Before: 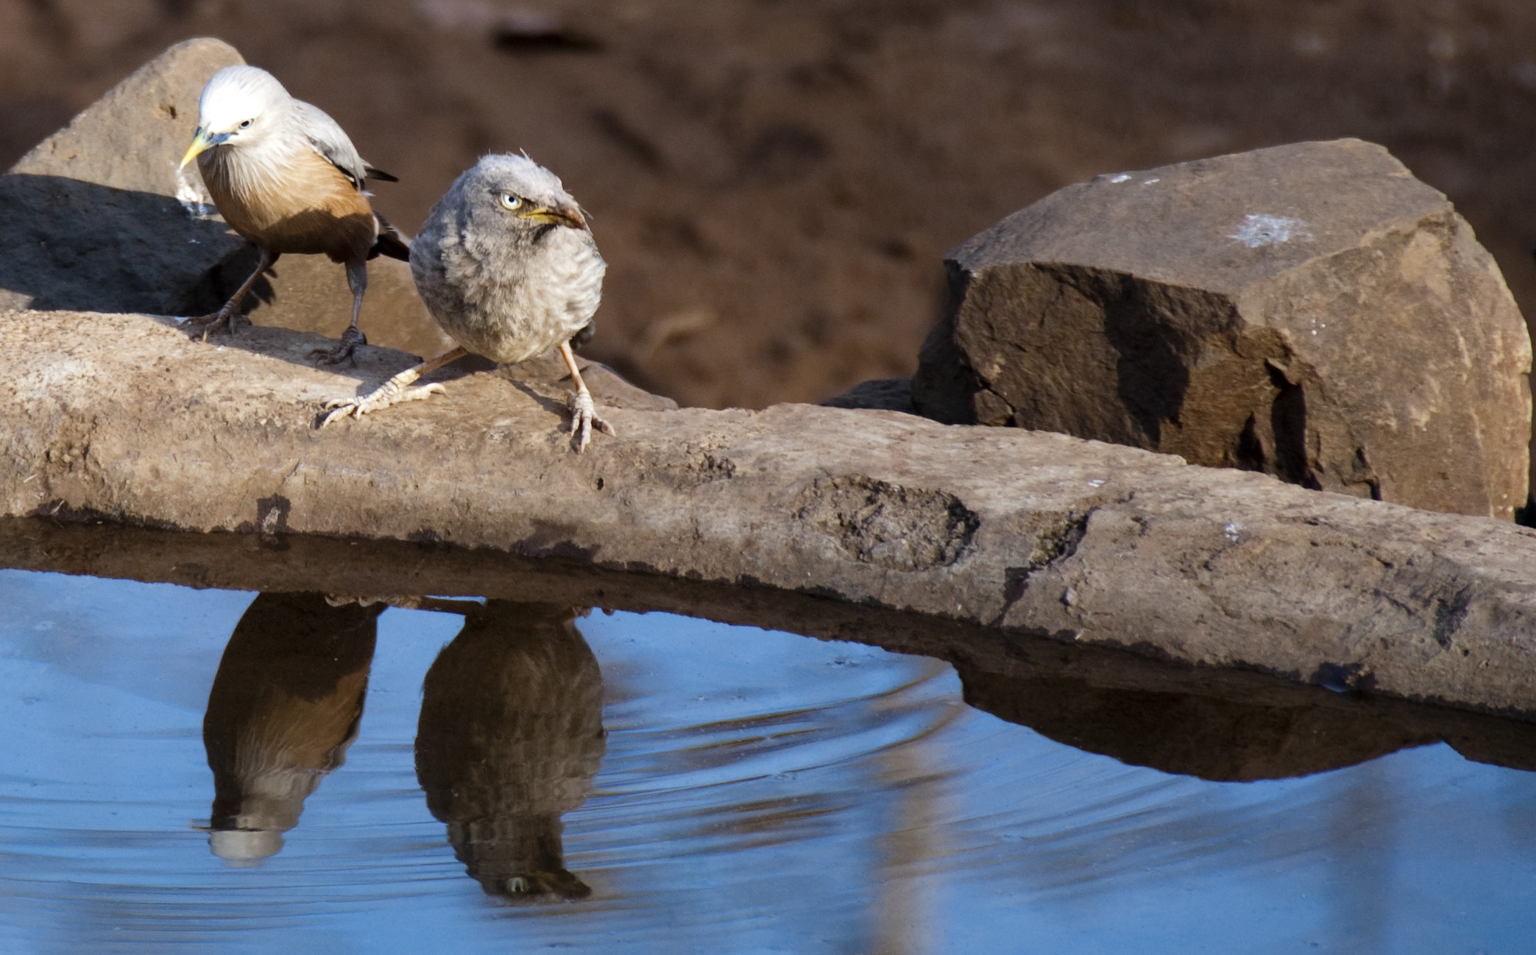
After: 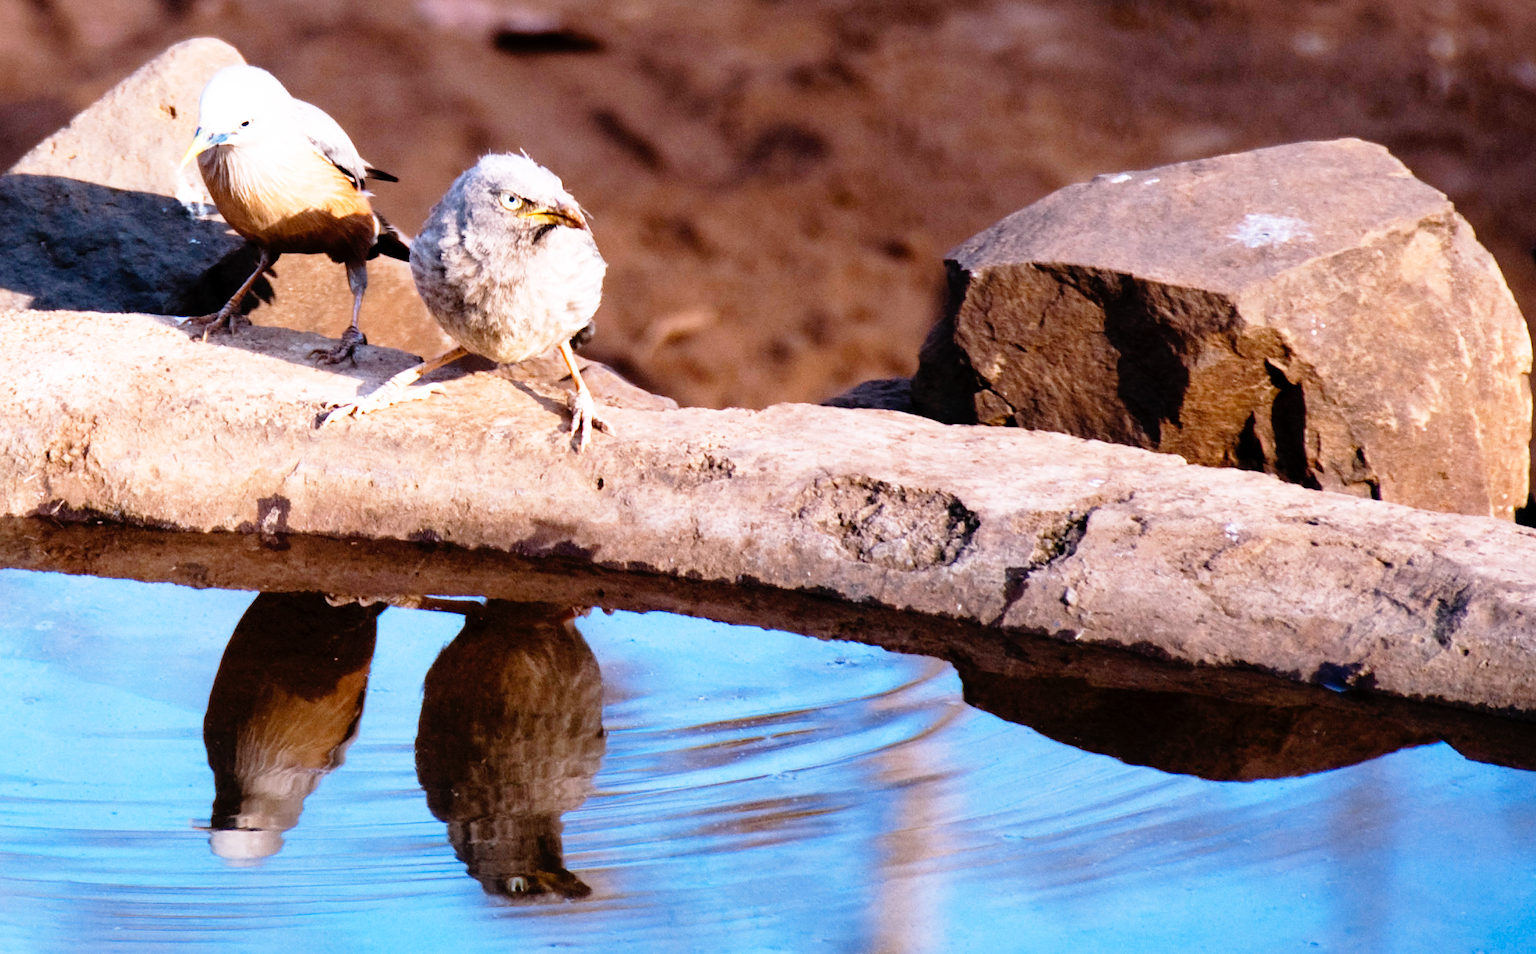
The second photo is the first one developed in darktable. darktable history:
white balance: red 1.05, blue 1.072
base curve: curves: ch0 [(0, 0) (0.012, 0.01) (0.073, 0.168) (0.31, 0.711) (0.645, 0.957) (1, 1)], preserve colors none
